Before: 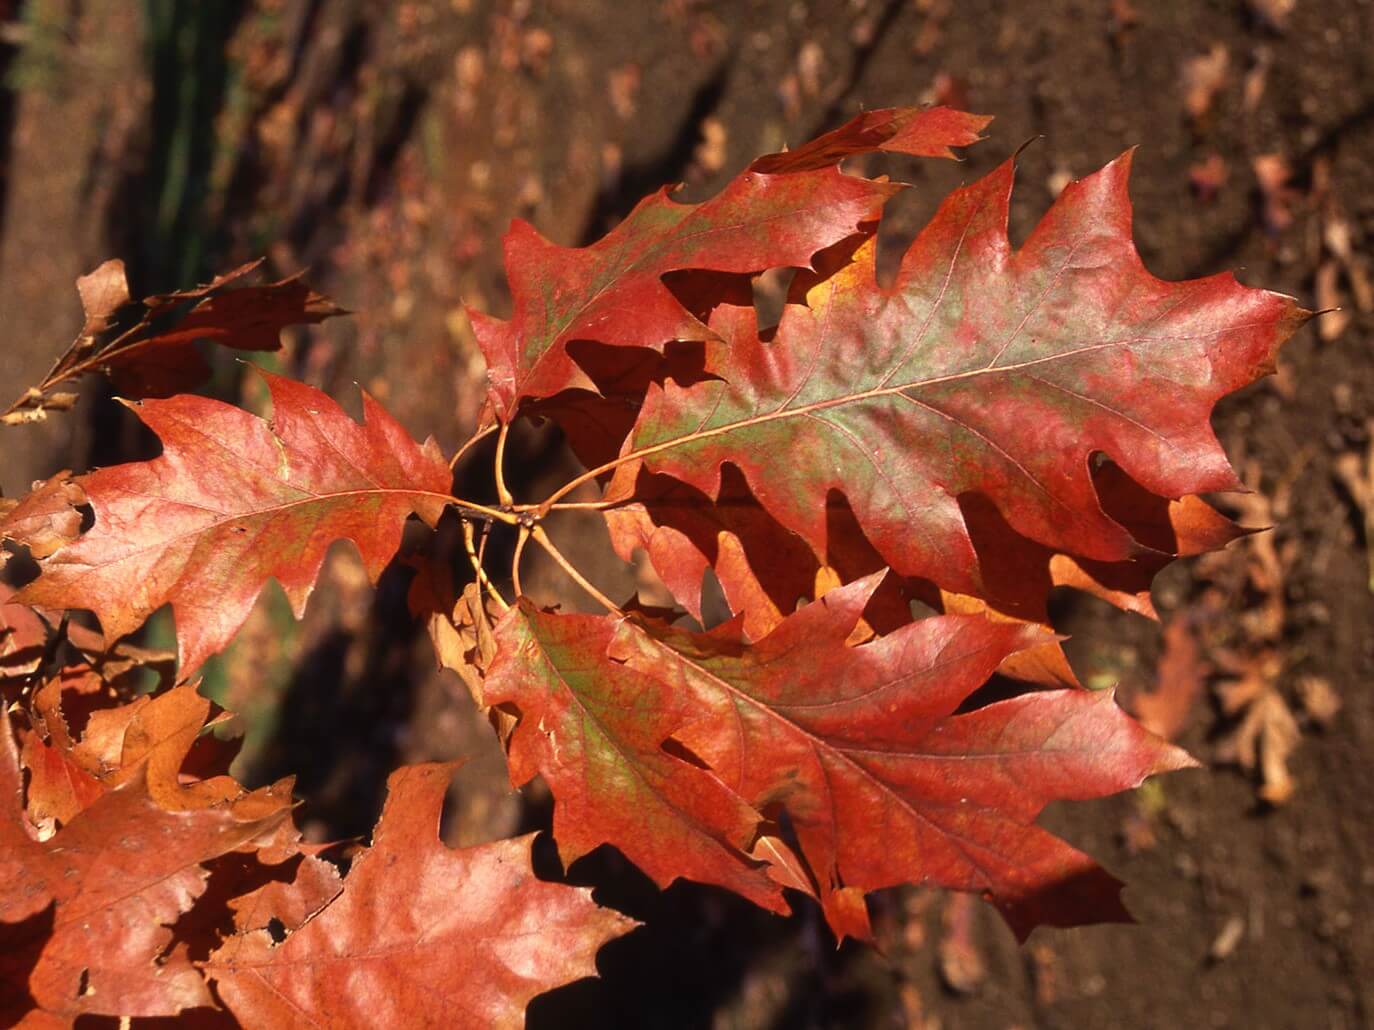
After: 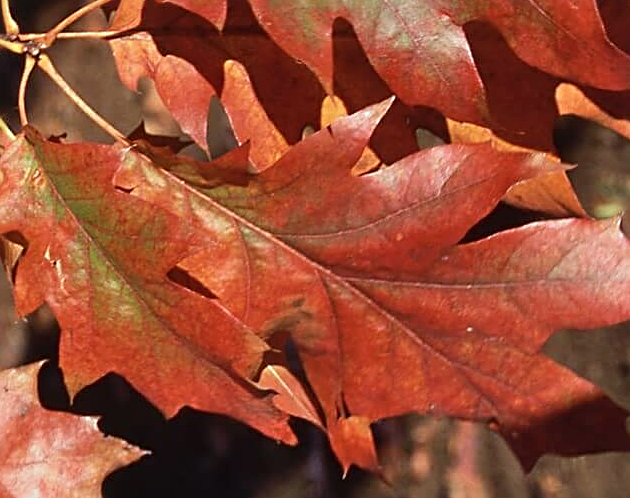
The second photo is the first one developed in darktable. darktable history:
shadows and highlights: white point adjustment 1, soften with gaussian
crop: left 35.976%, top 45.819%, right 18.162%, bottom 5.807%
sharpen: radius 2.767
color correction: highlights a* -10.04, highlights b* -10.37
